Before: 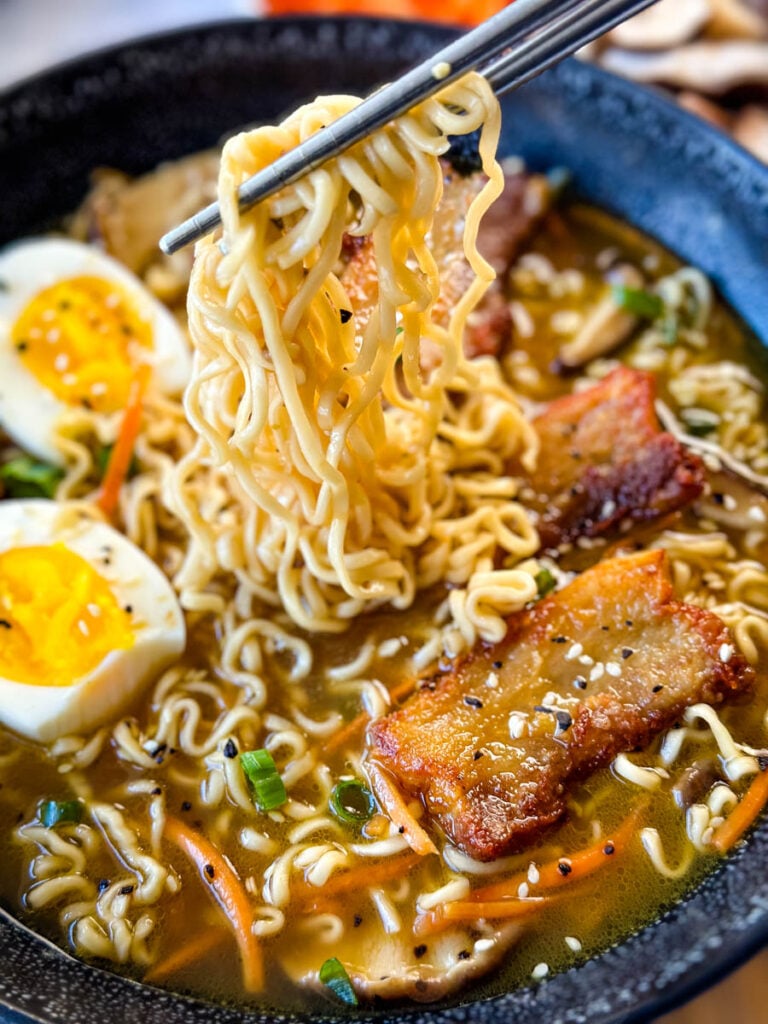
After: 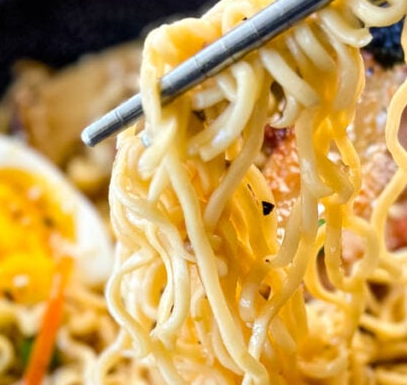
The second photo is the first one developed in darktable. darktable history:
crop: left 10.242%, top 10.61%, right 36.635%, bottom 51.759%
